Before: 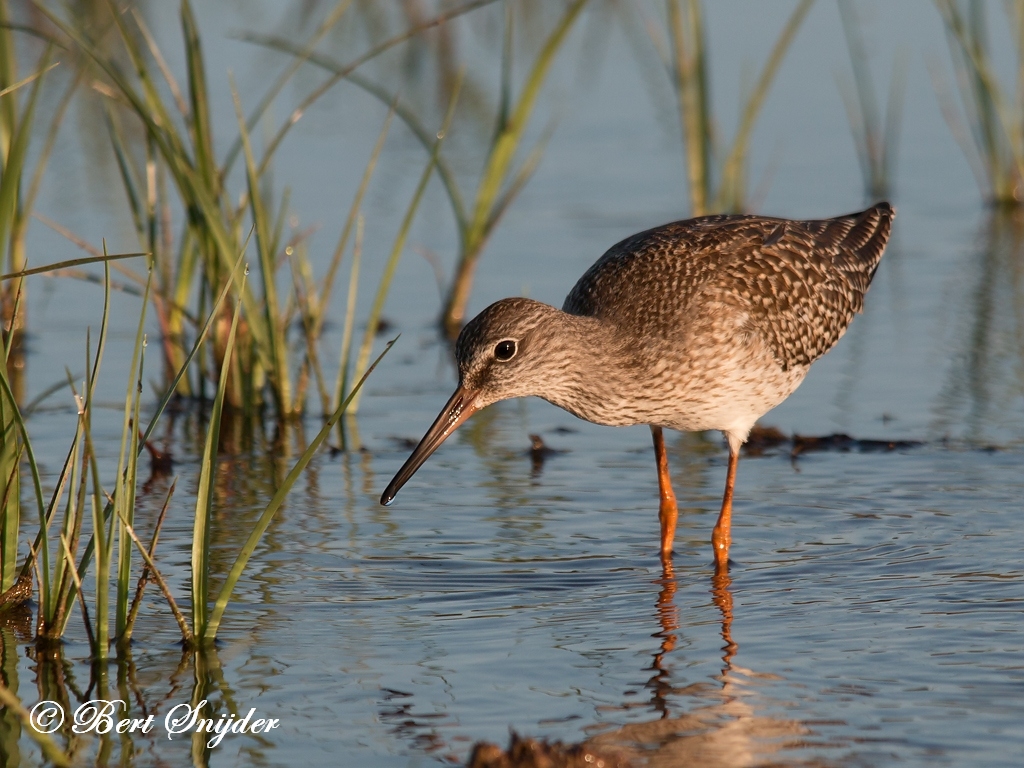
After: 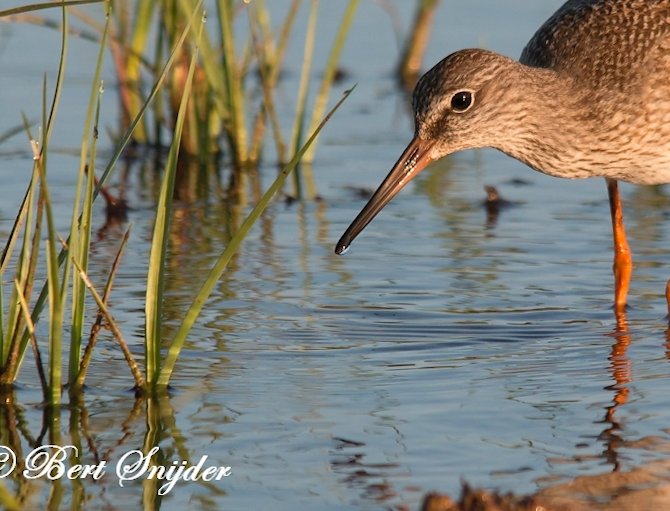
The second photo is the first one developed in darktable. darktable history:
crop and rotate: angle -0.756°, left 3.556%, top 32.218%, right 29.831%
contrast brightness saturation: brightness 0.089, saturation 0.194
